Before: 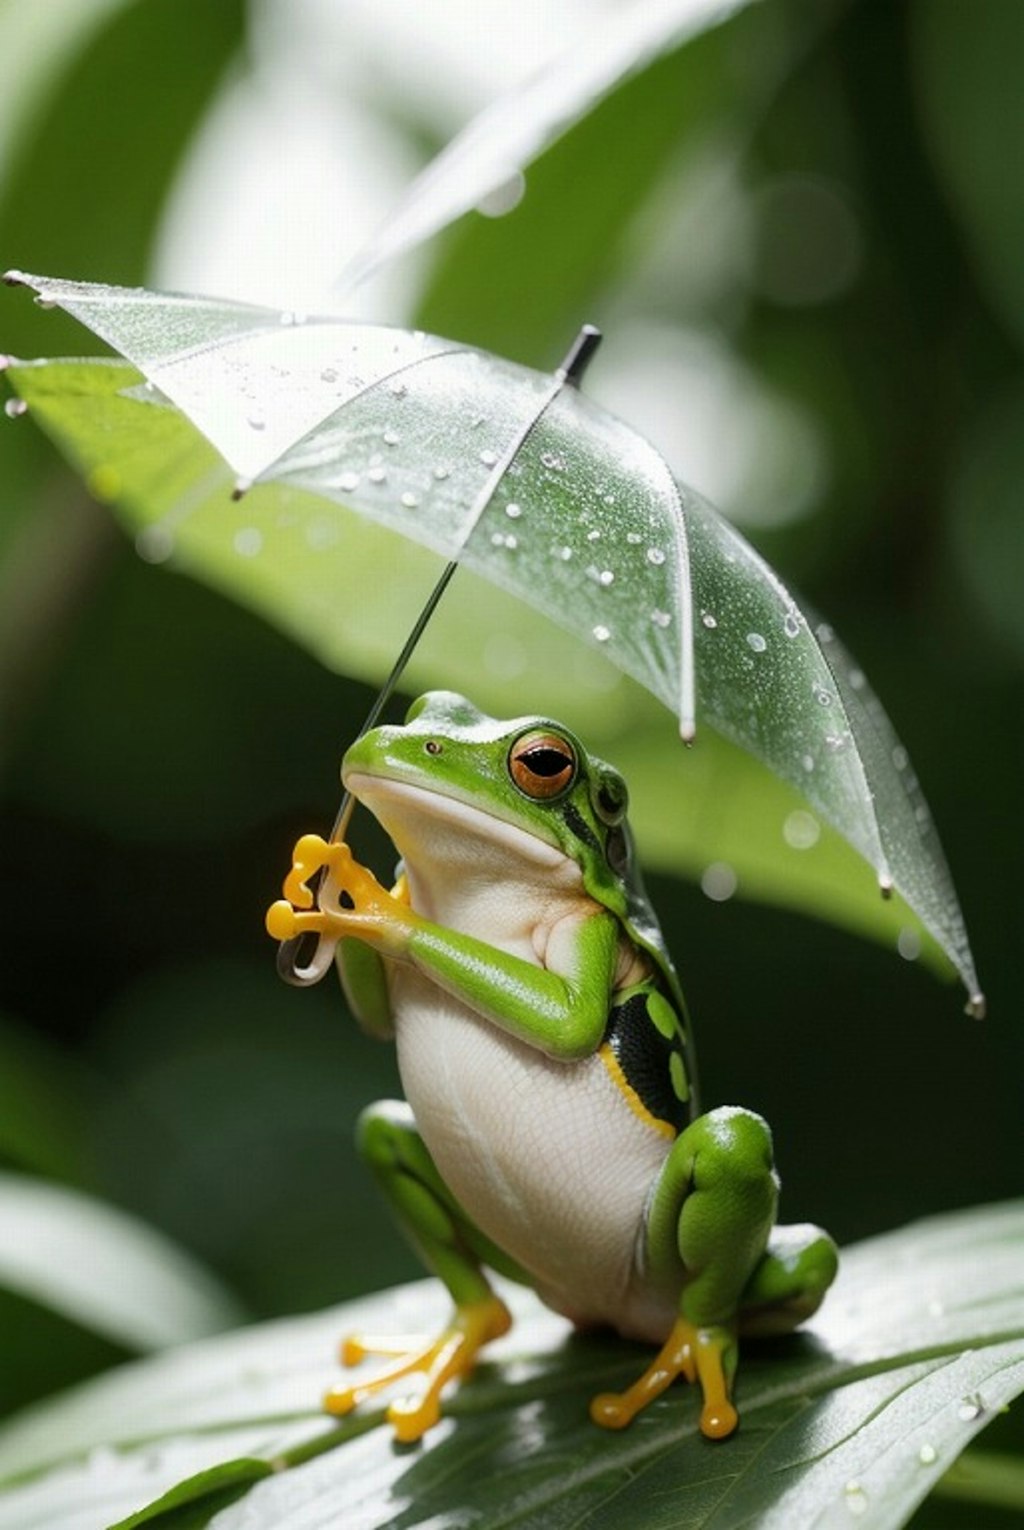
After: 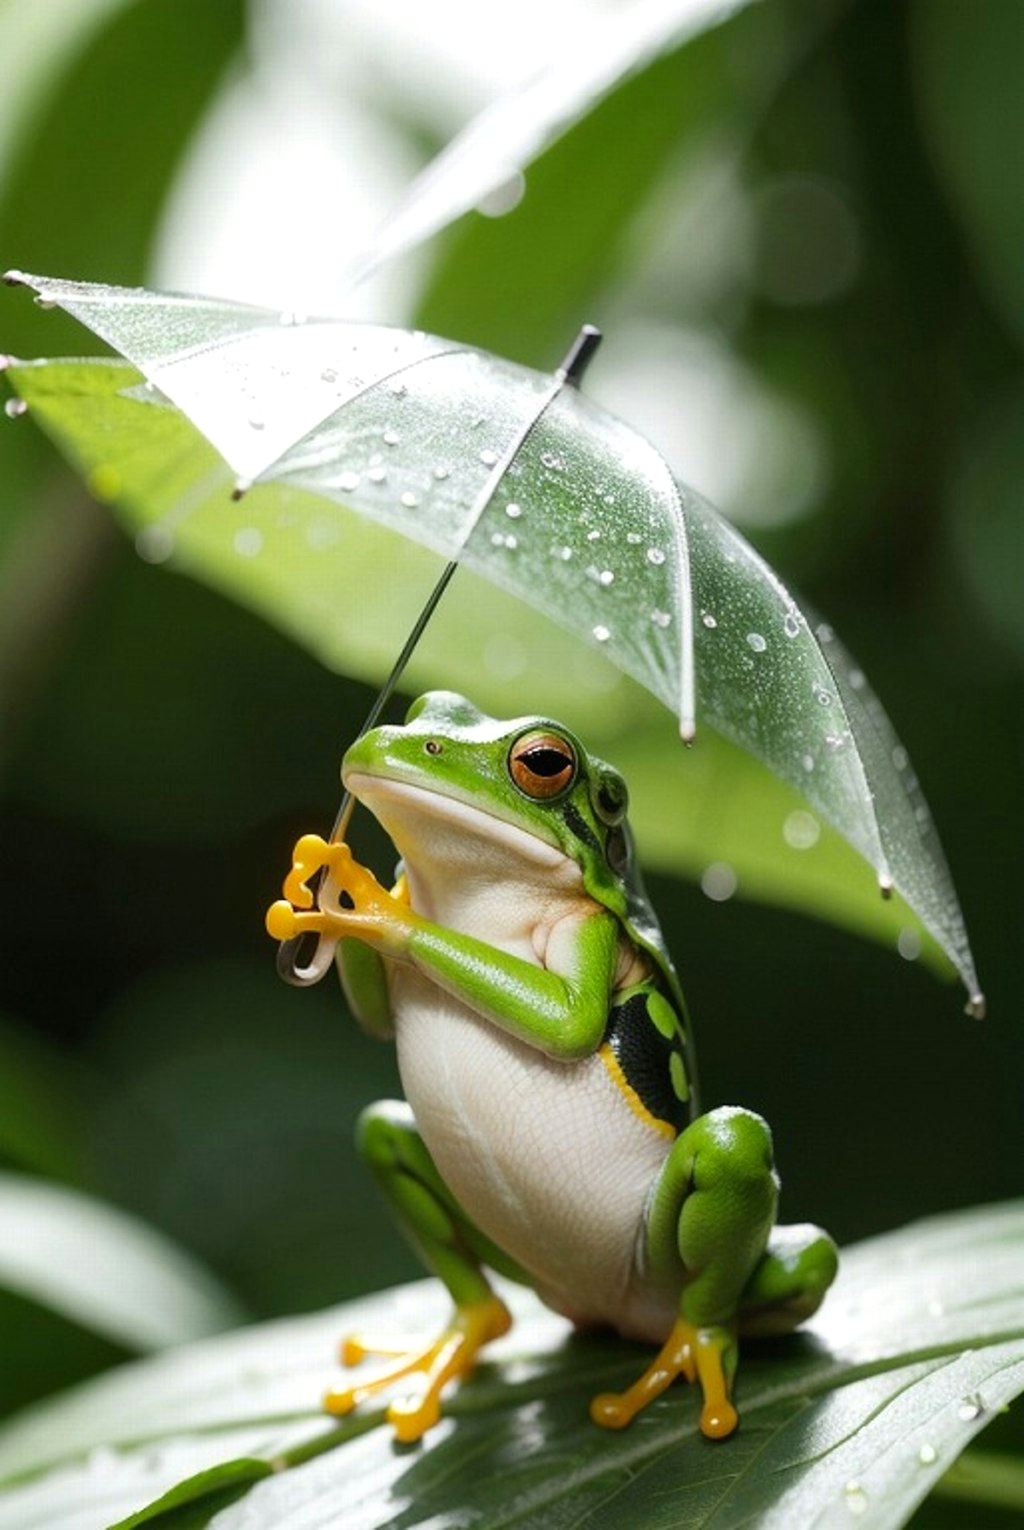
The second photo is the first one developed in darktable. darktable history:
contrast brightness saturation: contrast -0.012, brightness -0.013, saturation 0.032
exposure: black level correction 0, exposure 0.199 EV, compensate highlight preservation false
